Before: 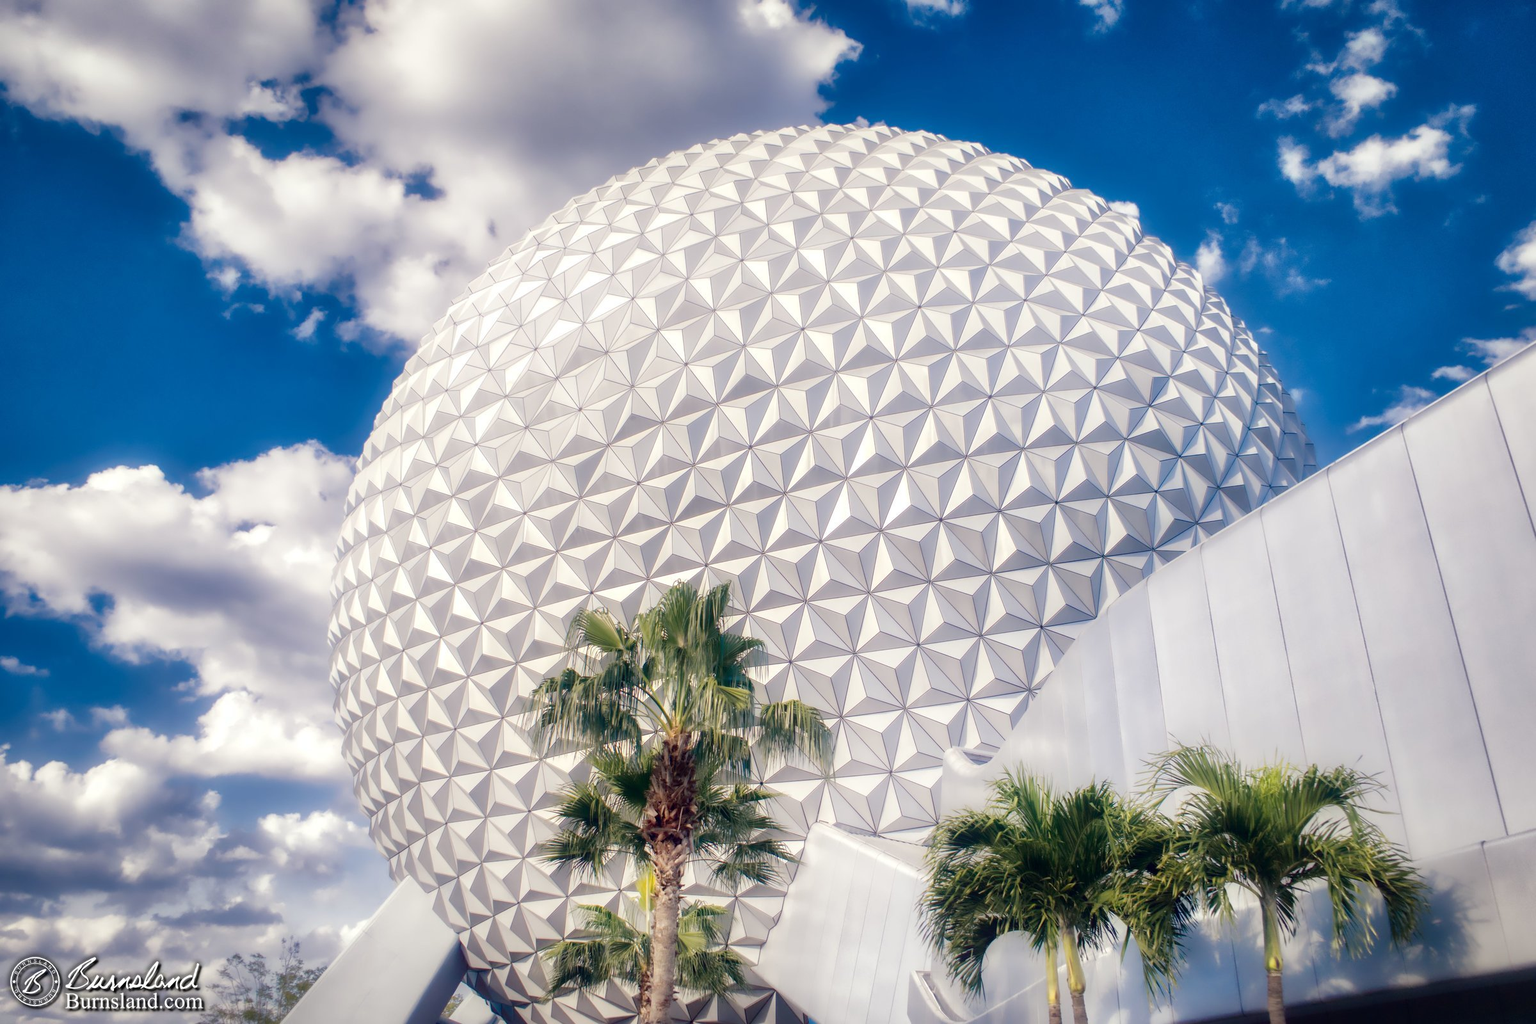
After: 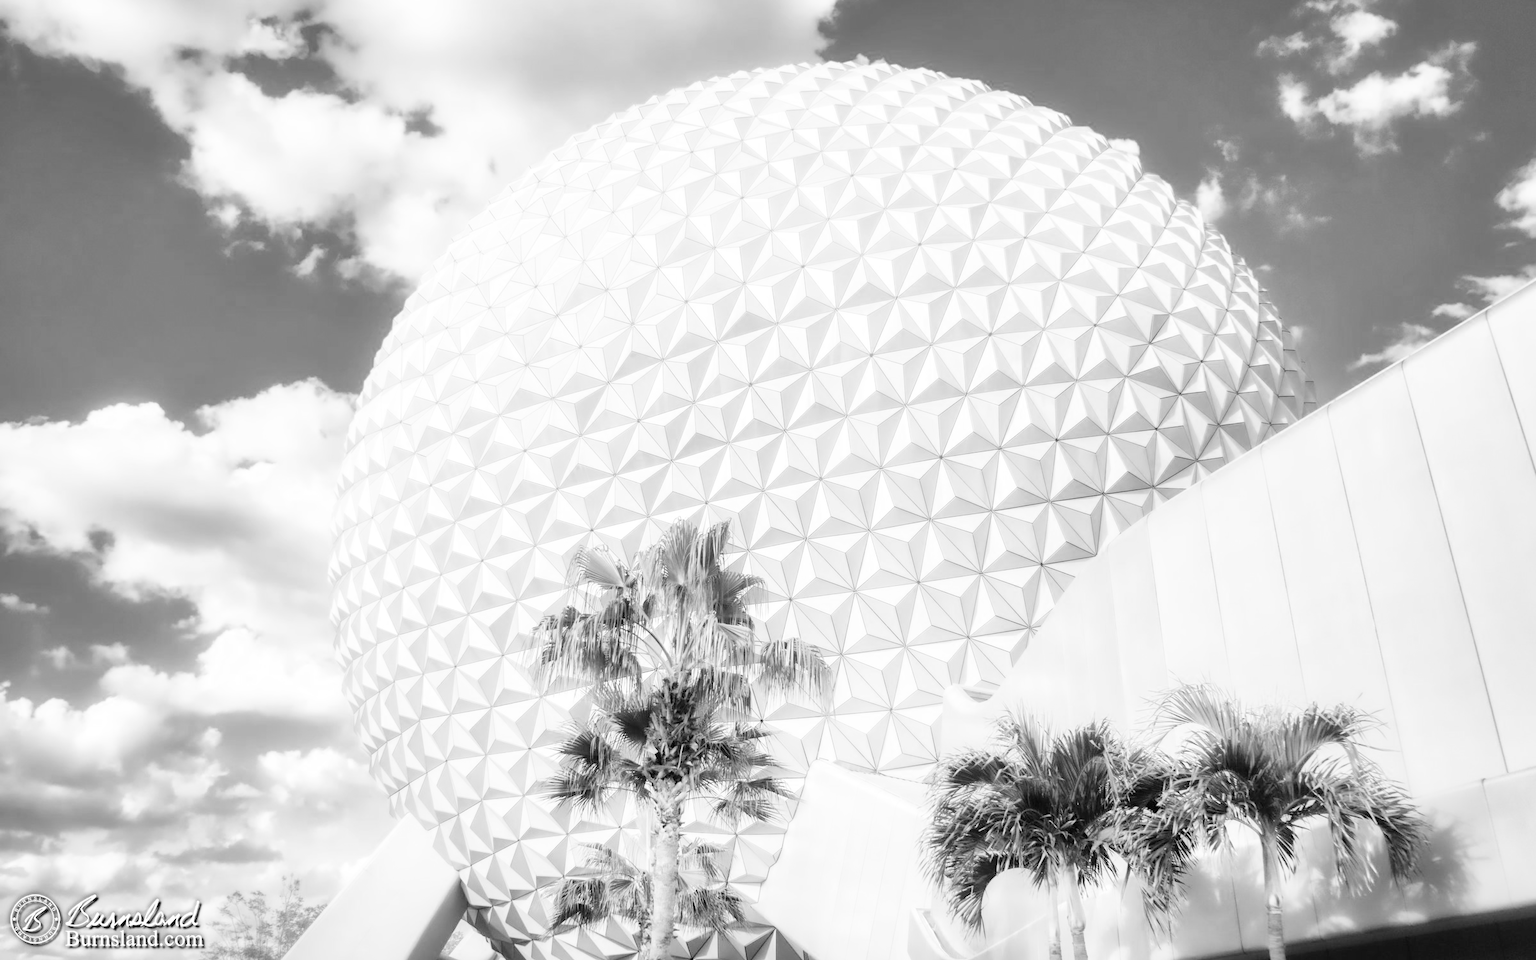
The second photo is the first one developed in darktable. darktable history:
monochrome: on, module defaults
crop and rotate: top 6.25%
filmic rgb: black relative exposure -7.48 EV, white relative exposure 4.83 EV, hardness 3.4, color science v6 (2022)
exposure: black level correction 0, exposure 1.975 EV, compensate exposure bias true, compensate highlight preservation false
